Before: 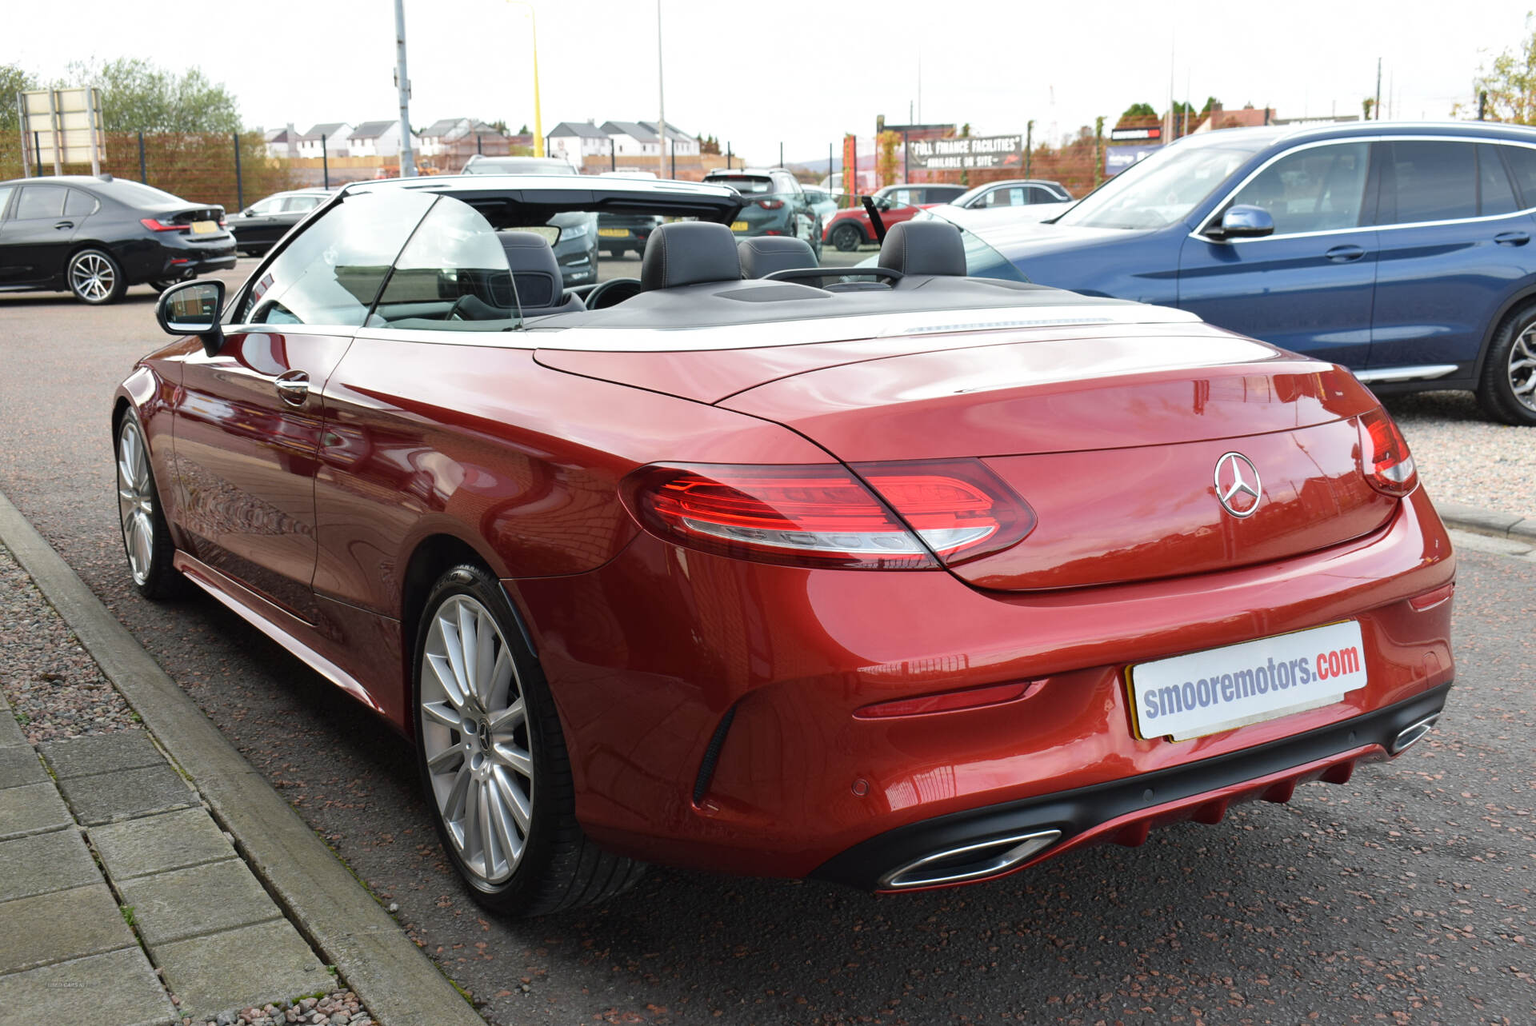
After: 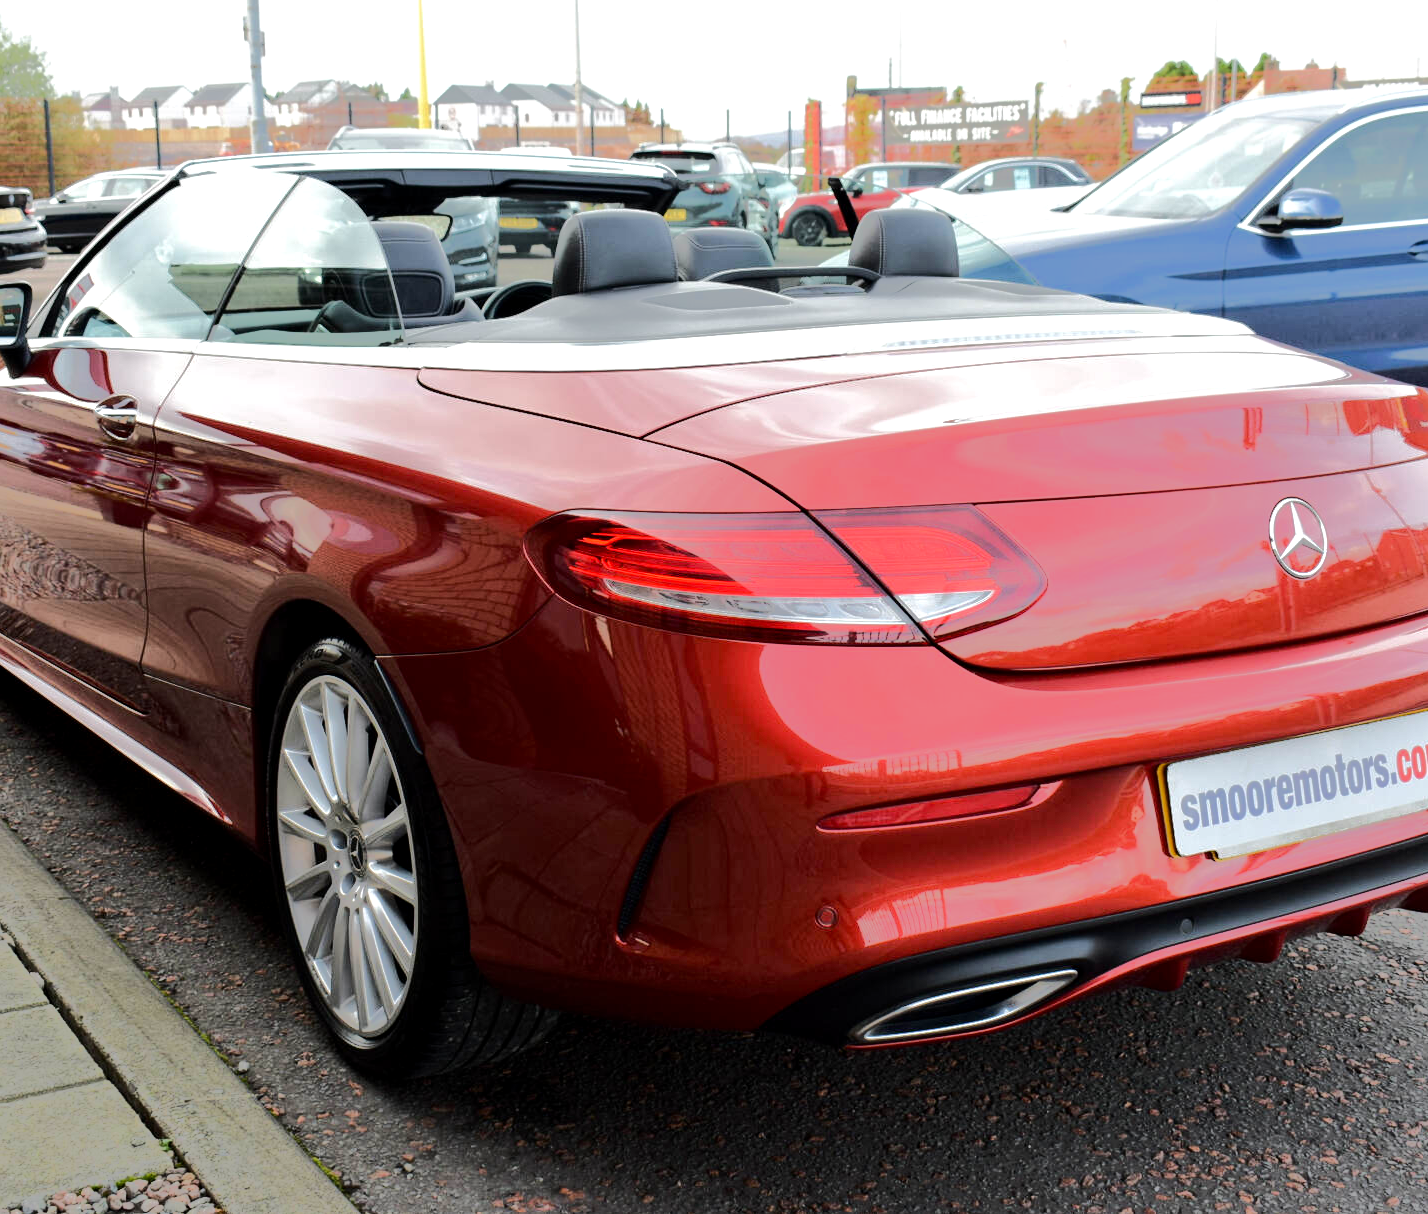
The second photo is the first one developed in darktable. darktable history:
tone equalizer: -8 EV -0.523 EV, -7 EV -0.296 EV, -6 EV -0.06 EV, -5 EV 0.445 EV, -4 EV 0.964 EV, -3 EV 0.792 EV, -2 EV -0.014 EV, -1 EV 0.141 EV, +0 EV -0.021 EV, edges refinement/feathering 500, mask exposure compensation -1.57 EV, preserve details no
exposure: black level correction 0.005, exposure 0.017 EV, compensate highlight preservation false
crop and rotate: left 12.99%, top 5.371%, right 12.592%
